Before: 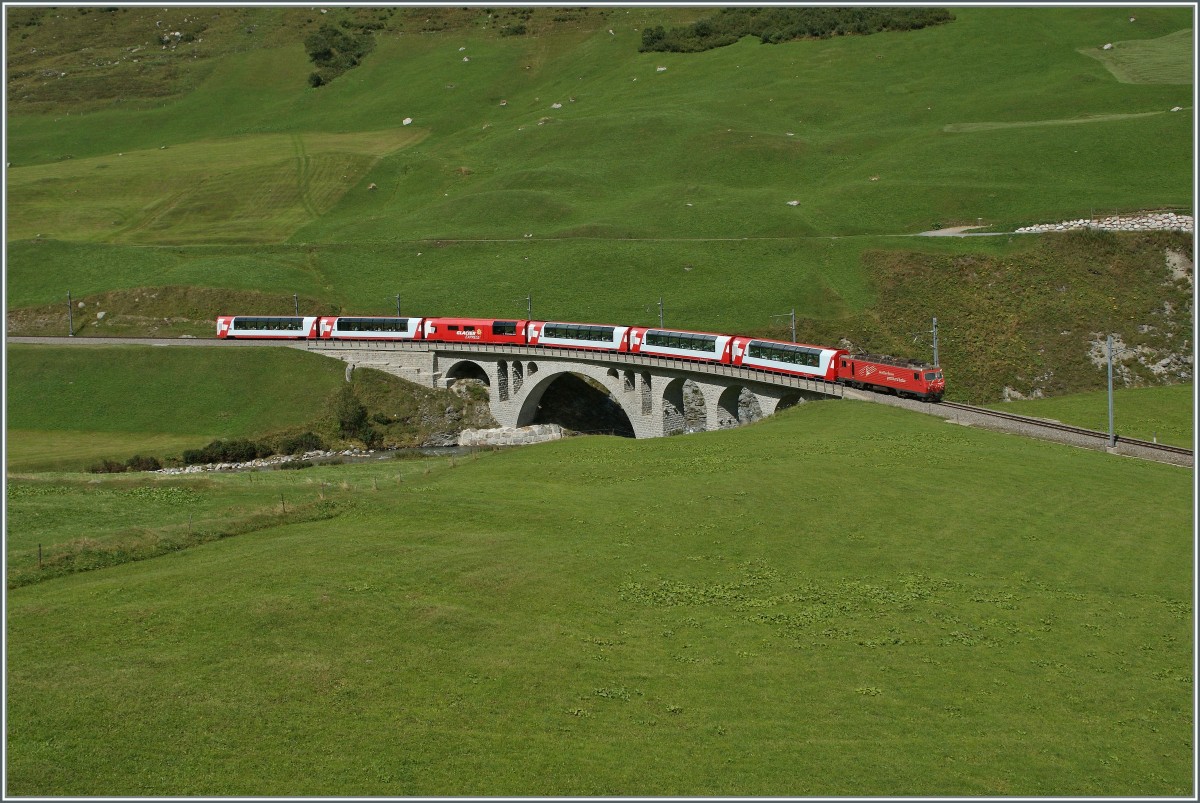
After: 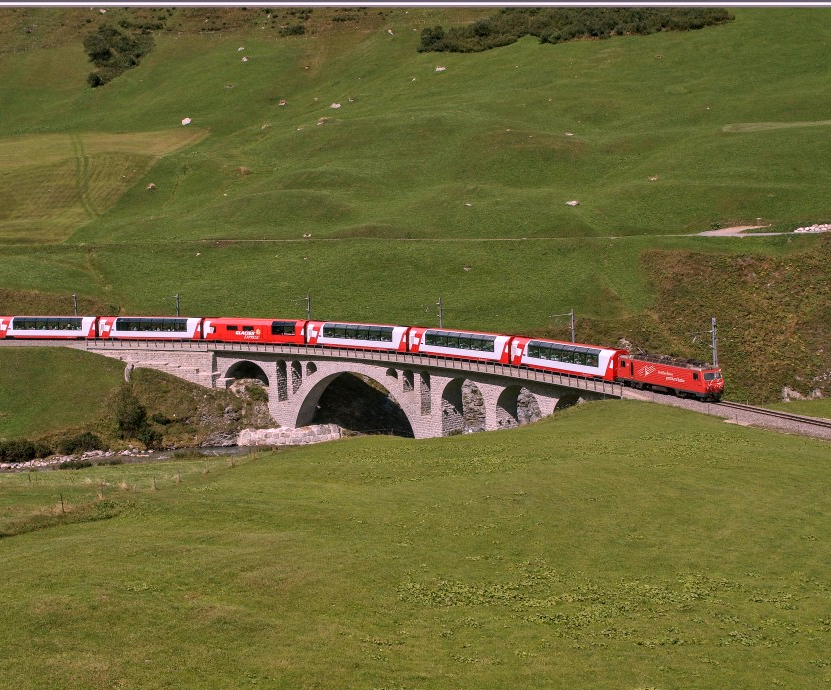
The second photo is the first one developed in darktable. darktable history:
local contrast: on, module defaults
white balance: red 1.188, blue 1.11
crop: left 18.479%, right 12.2%, bottom 13.971%
